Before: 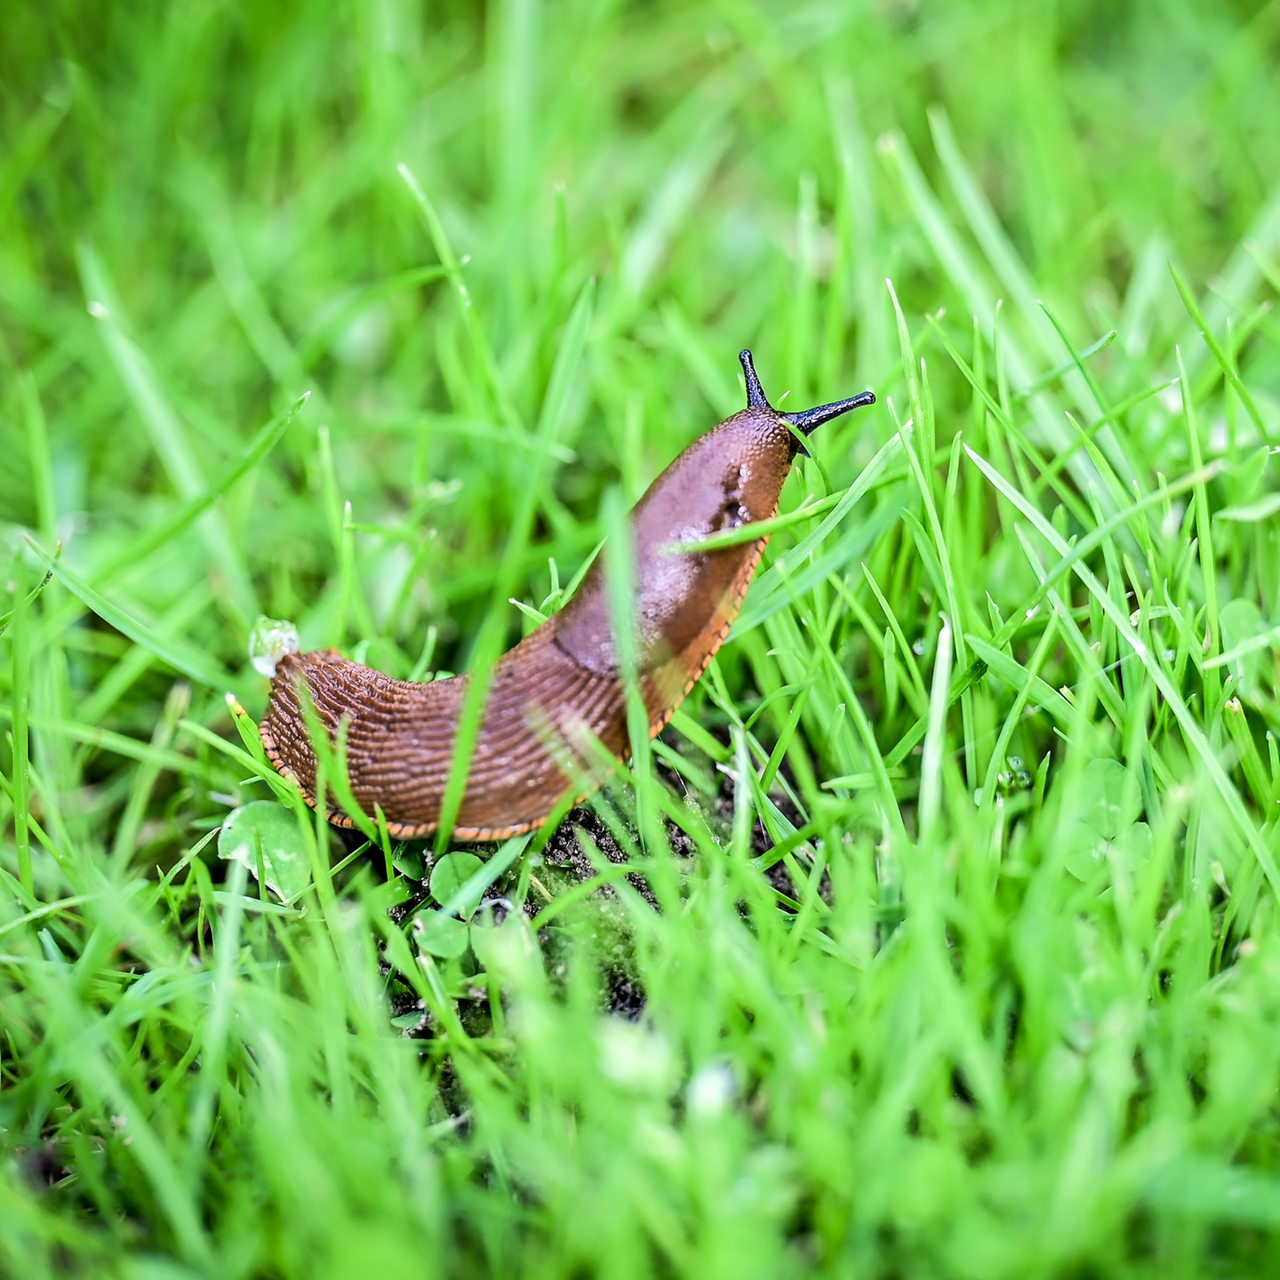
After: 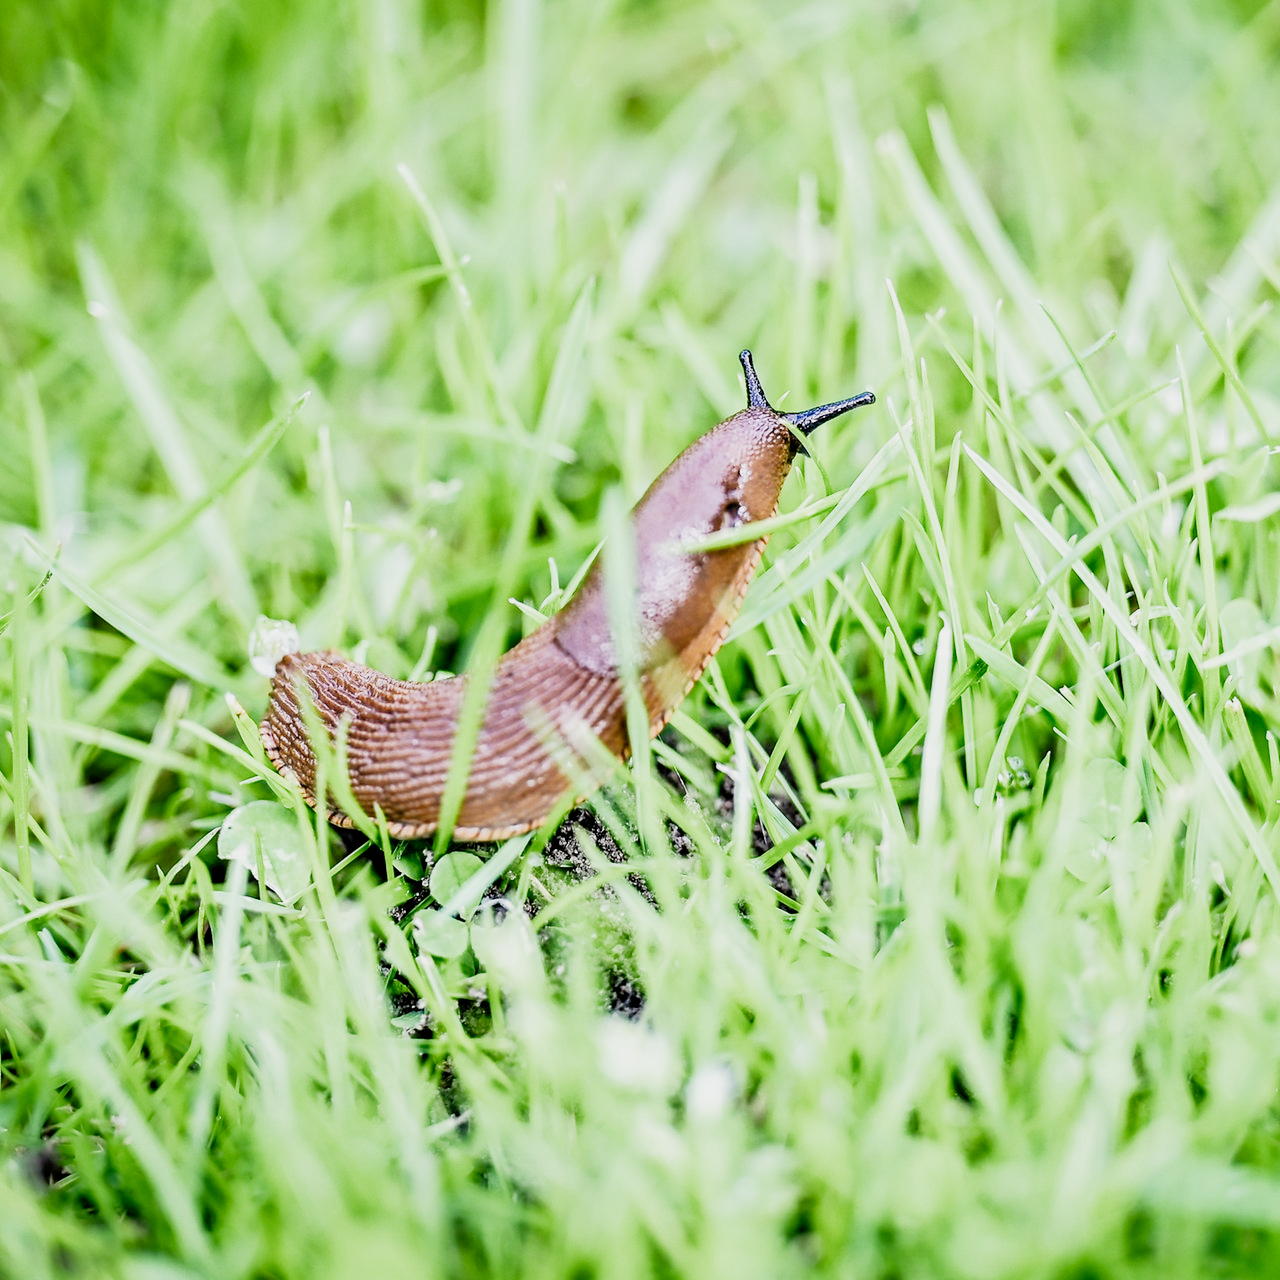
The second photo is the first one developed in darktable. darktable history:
exposure: black level correction 0, exposure 0.871 EV, compensate exposure bias true, compensate highlight preservation false
filmic rgb: black relative exposure -7.65 EV, white relative exposure 4.56 EV, hardness 3.61, preserve chrominance no, color science v5 (2021)
